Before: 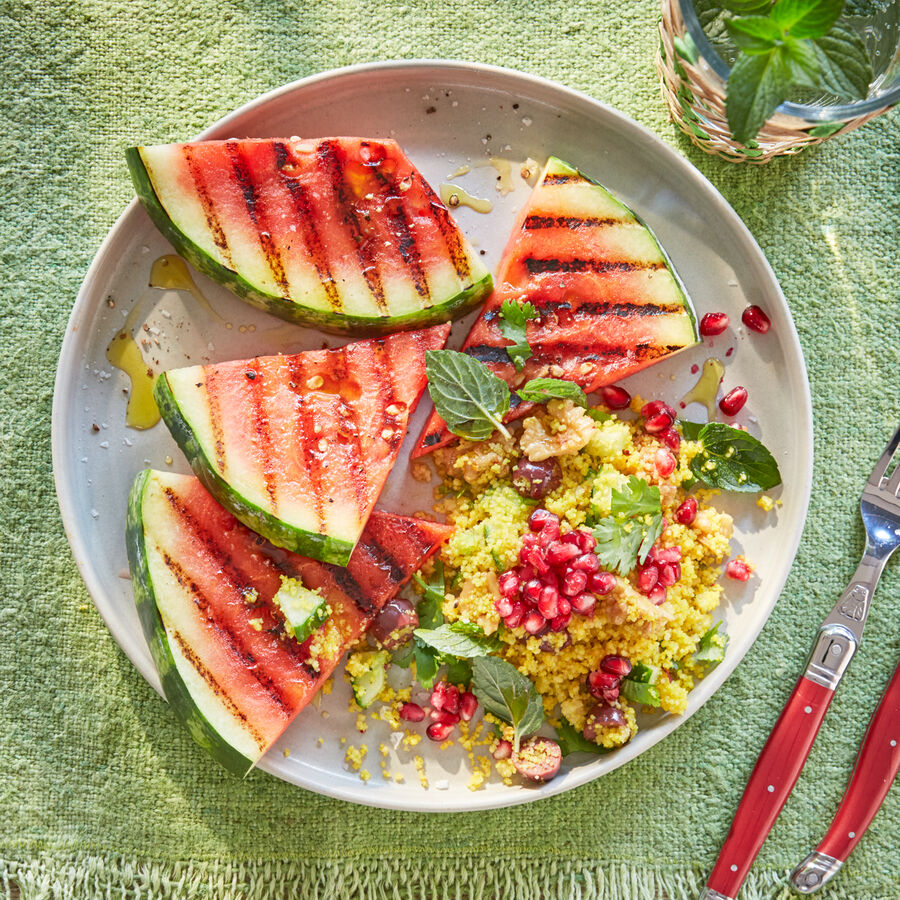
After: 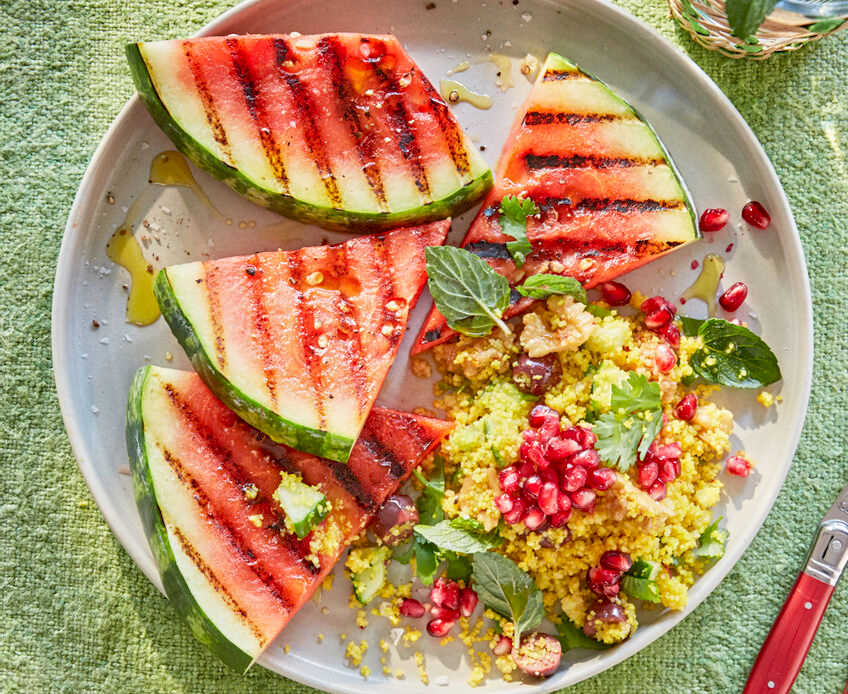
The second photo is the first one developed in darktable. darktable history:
exposure: black level correction 0.007, exposure 0.093 EV, compensate highlight preservation false
crop and rotate: angle 0.03°, top 11.643%, right 5.651%, bottom 11.189%
white balance: emerald 1
tone equalizer: -8 EV -0.002 EV, -7 EV 0.005 EV, -6 EV -0.009 EV, -5 EV 0.011 EV, -4 EV -0.012 EV, -3 EV 0.007 EV, -2 EV -0.062 EV, -1 EV -0.293 EV, +0 EV -0.582 EV, smoothing diameter 2%, edges refinement/feathering 20, mask exposure compensation -1.57 EV, filter diffusion 5
